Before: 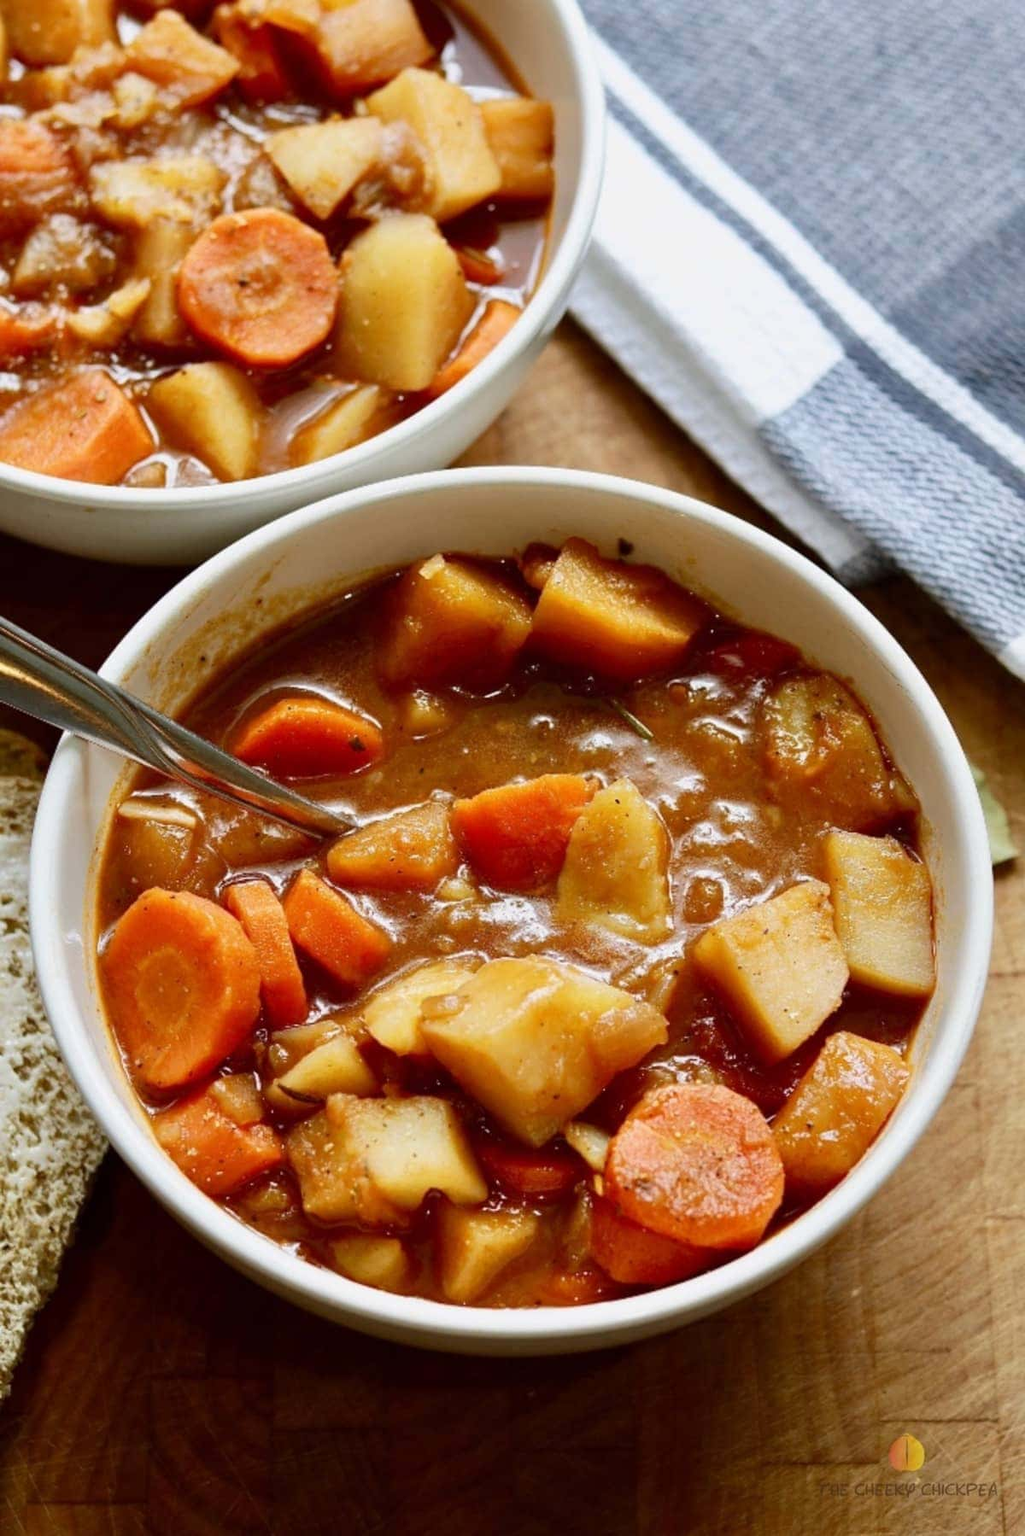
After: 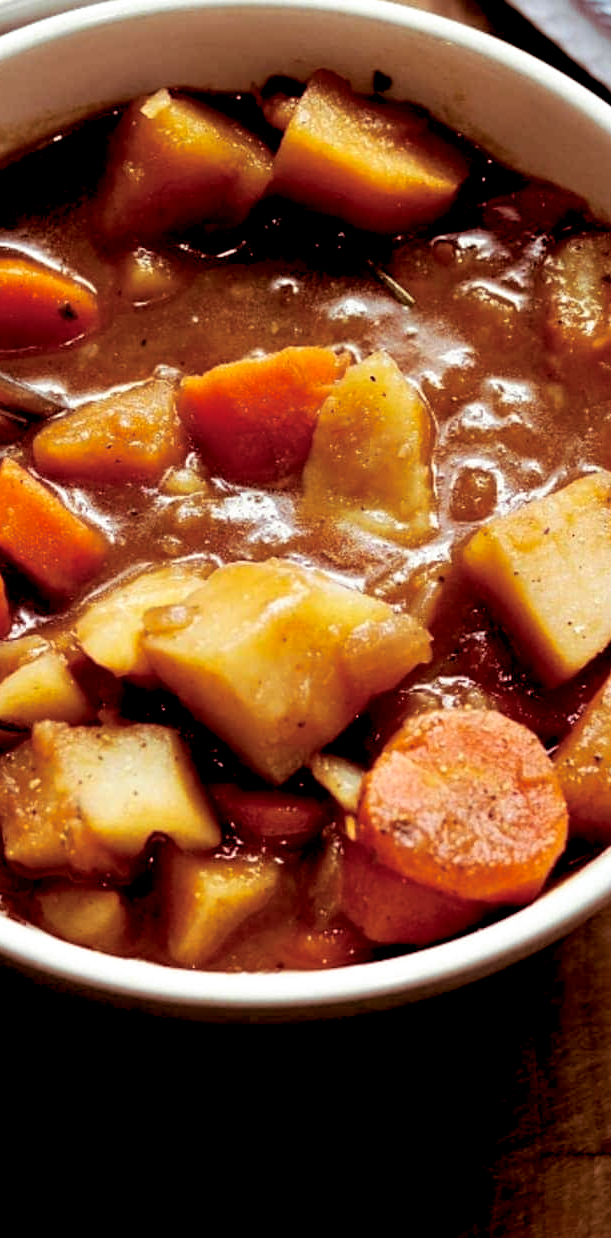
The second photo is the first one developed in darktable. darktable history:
split-toning: on, module defaults
crop and rotate: left 29.237%, top 31.152%, right 19.807%
exposure: black level correction 0.025, exposure 0.182 EV, compensate highlight preservation false
